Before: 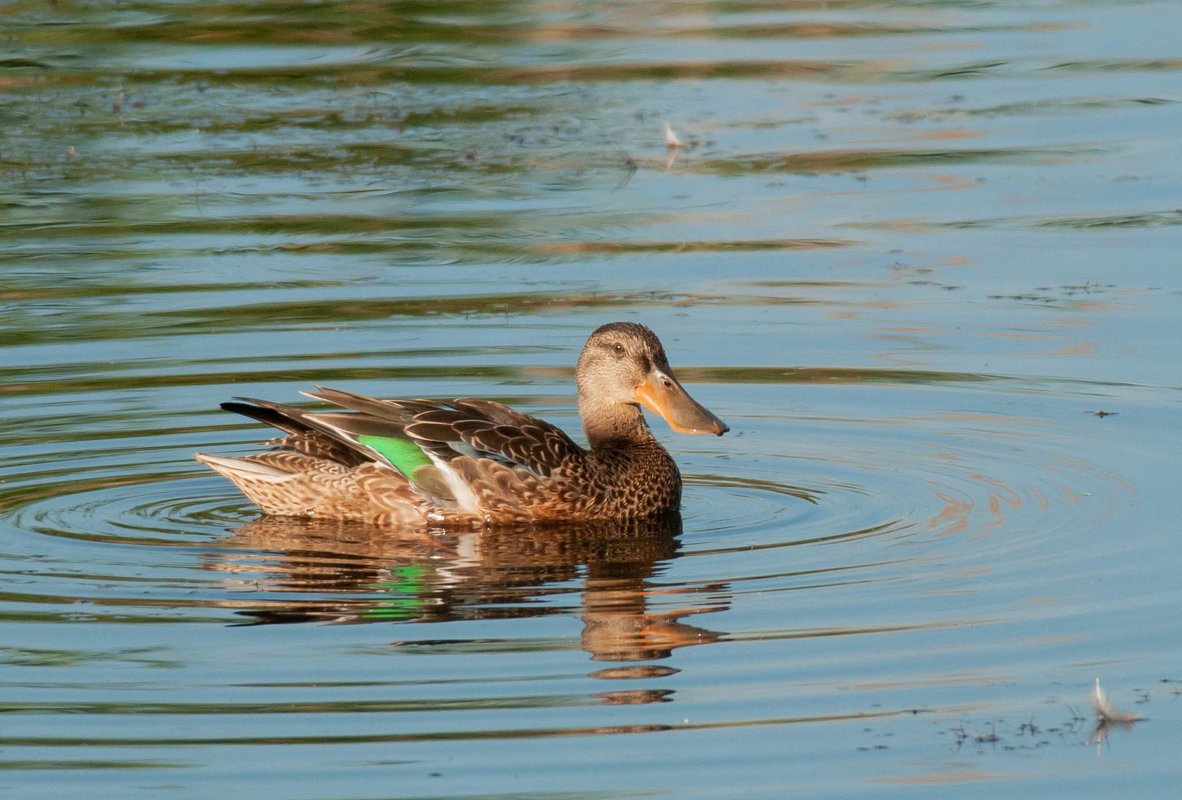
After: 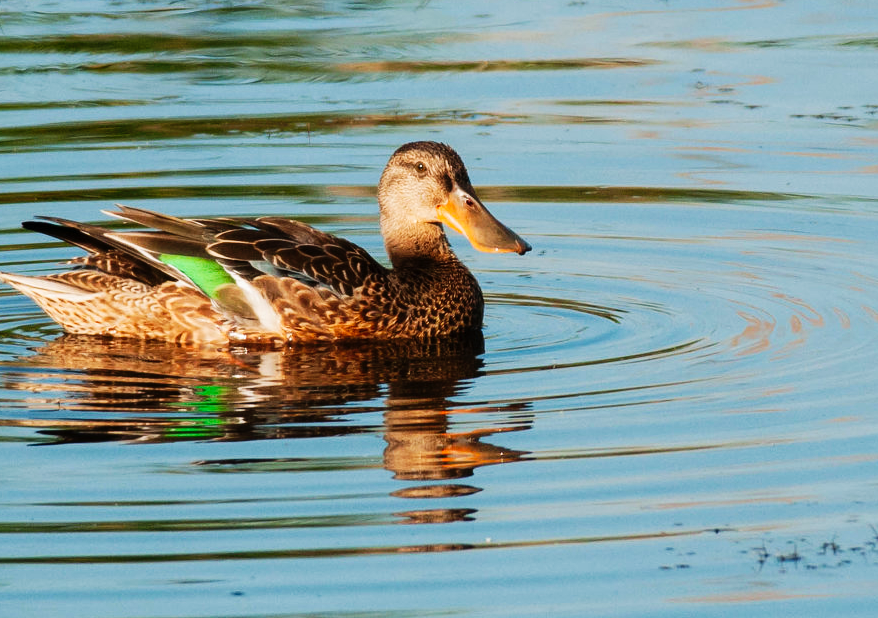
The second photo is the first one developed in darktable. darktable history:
crop: left 16.827%, top 22.629%, right 8.836%
tone curve: curves: ch0 [(0, 0) (0.003, 0.002) (0.011, 0.006) (0.025, 0.014) (0.044, 0.02) (0.069, 0.027) (0.1, 0.036) (0.136, 0.05) (0.177, 0.081) (0.224, 0.118) (0.277, 0.183) (0.335, 0.262) (0.399, 0.351) (0.468, 0.456) (0.543, 0.571) (0.623, 0.692) (0.709, 0.795) (0.801, 0.88) (0.898, 0.948) (1, 1)], preserve colors none
